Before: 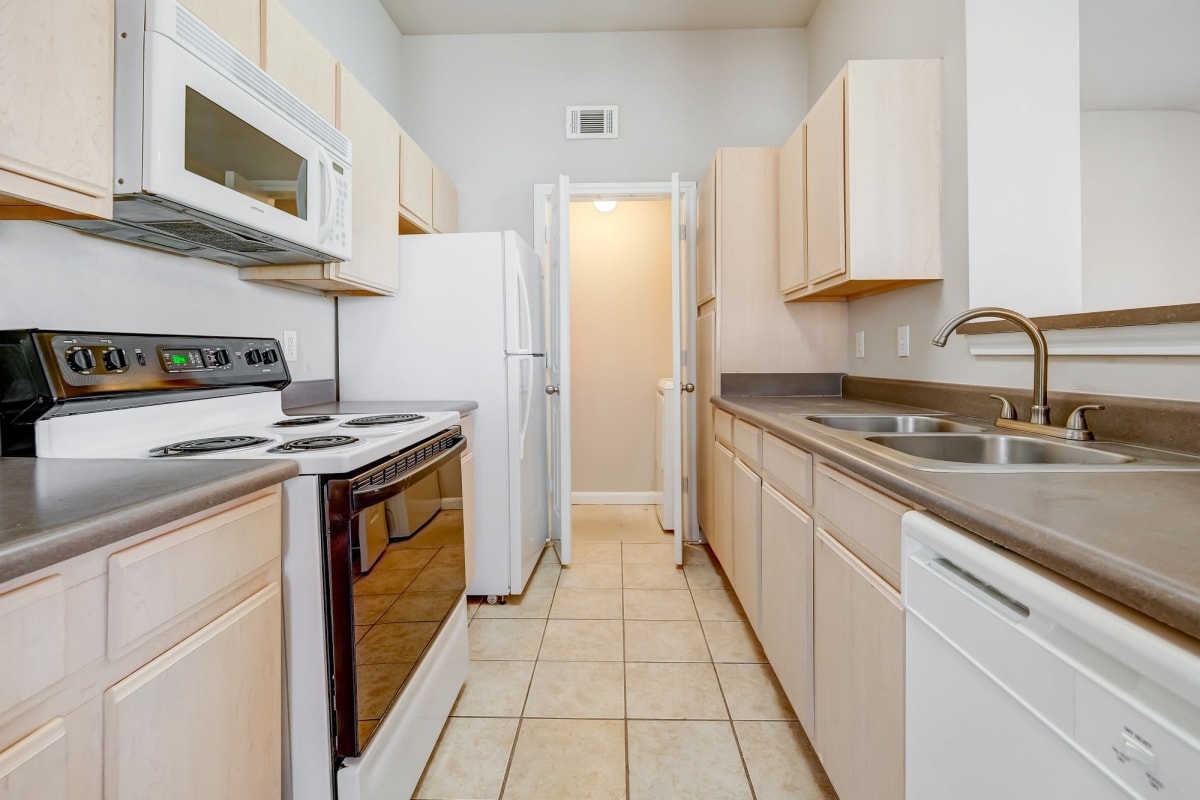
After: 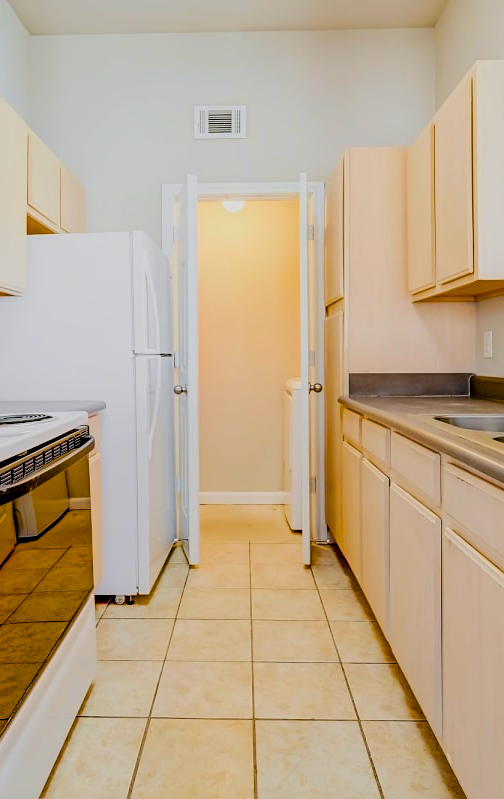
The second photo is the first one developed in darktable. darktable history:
sharpen: amount 0.206
color balance rgb: linear chroma grading › global chroma 0.516%, perceptual saturation grading › global saturation 30.297%, global vibrance 39.281%
exposure: exposure 0.201 EV, compensate highlight preservation false
tone equalizer: -7 EV 0.128 EV, edges refinement/feathering 500, mask exposure compensation -1.57 EV, preserve details no
crop: left 31.064%, right 26.934%
filmic rgb: black relative exposure -4.14 EV, white relative exposure 5.12 EV, hardness 2.14, contrast 1.168, color science v6 (2022)
